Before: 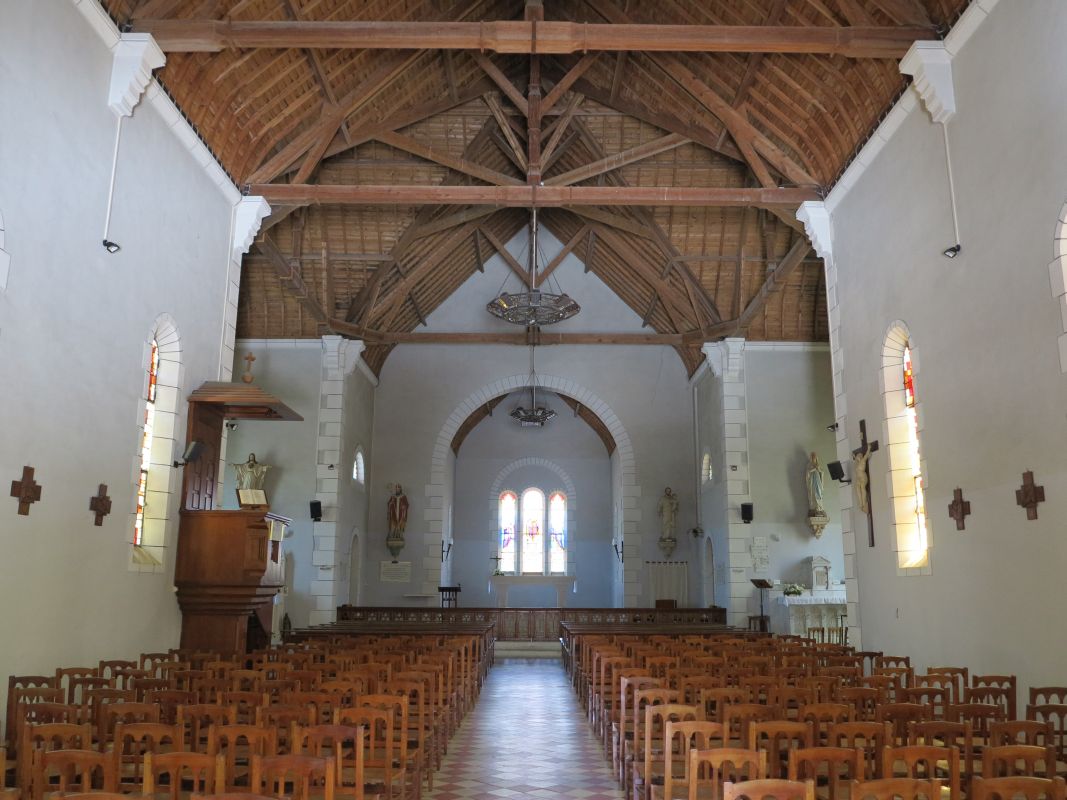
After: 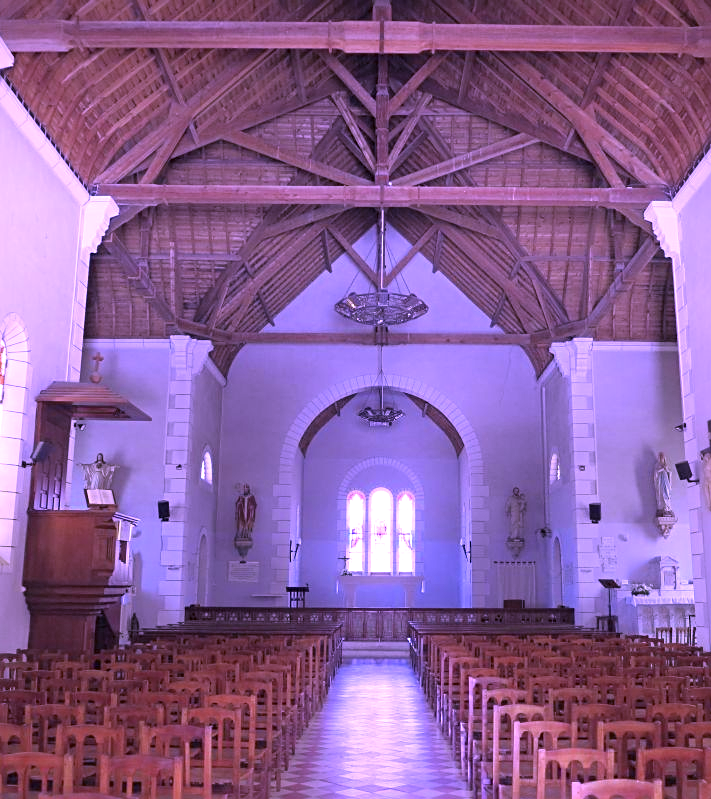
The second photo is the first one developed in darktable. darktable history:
exposure: black level correction 0.001, exposure 0.5 EV, compensate exposure bias true, compensate highlight preservation false
color calibration: illuminant custom, x 0.379, y 0.481, temperature 4443.07 K
sharpen: radius 2.529, amount 0.323
crop and rotate: left 14.292%, right 19.041%
